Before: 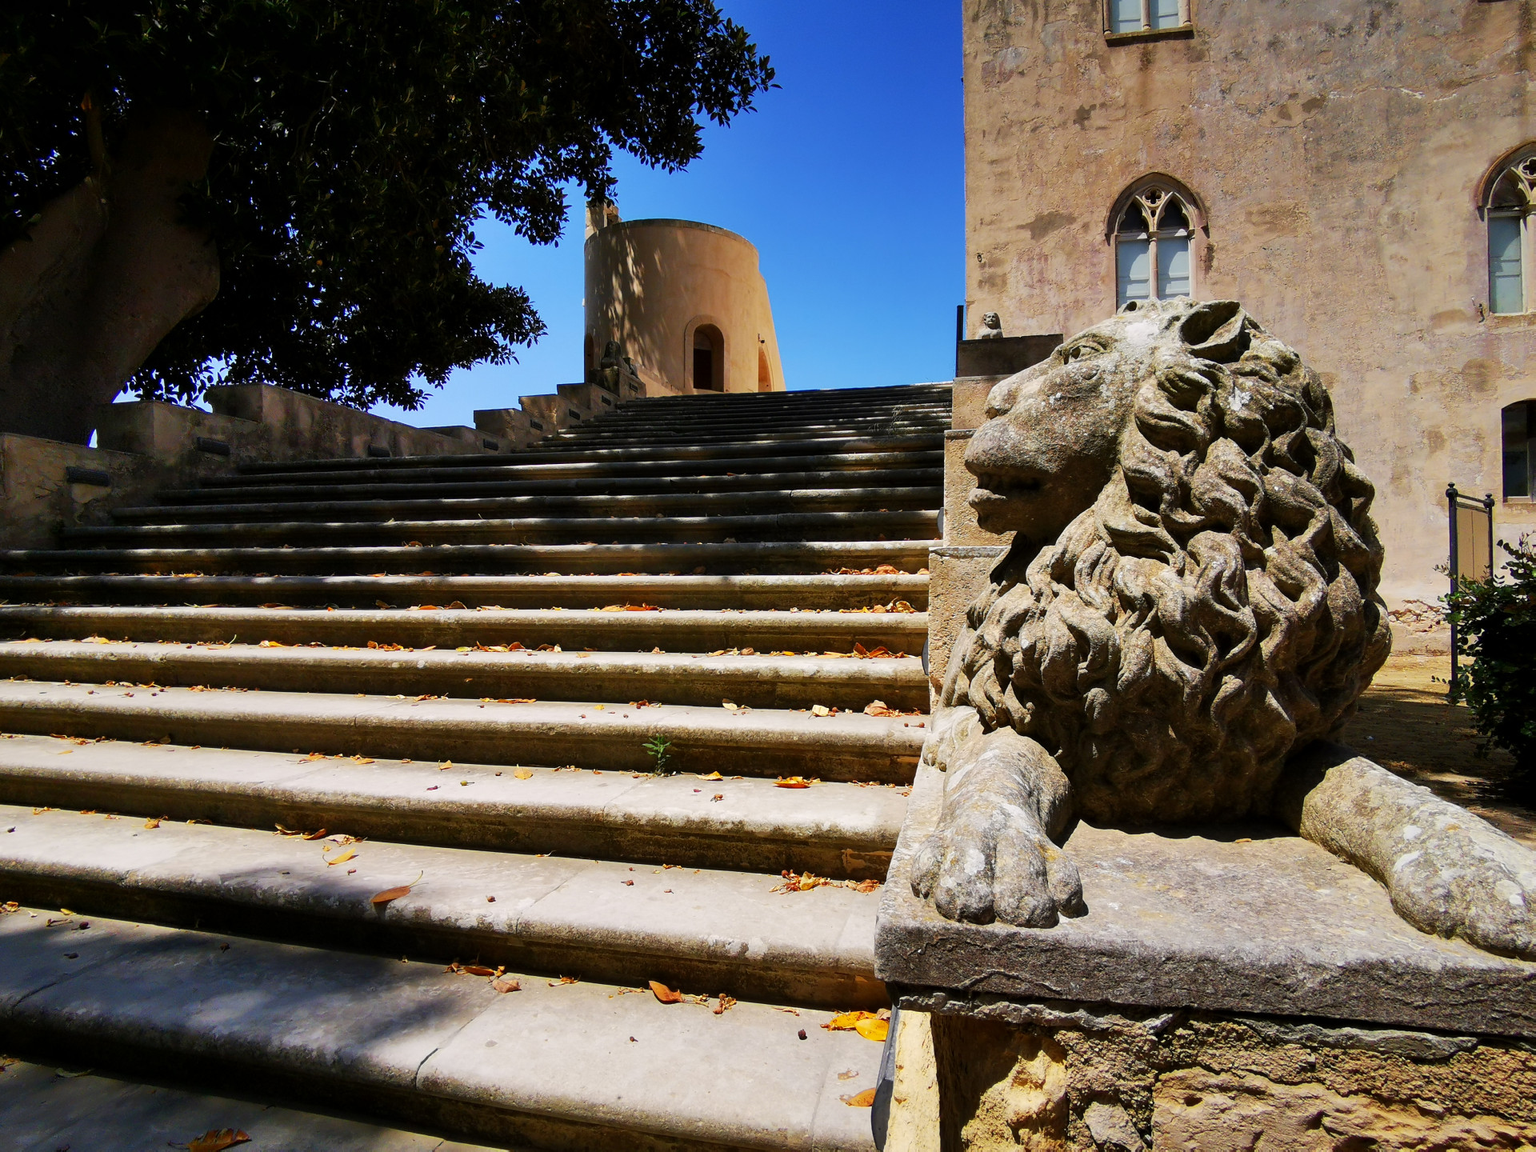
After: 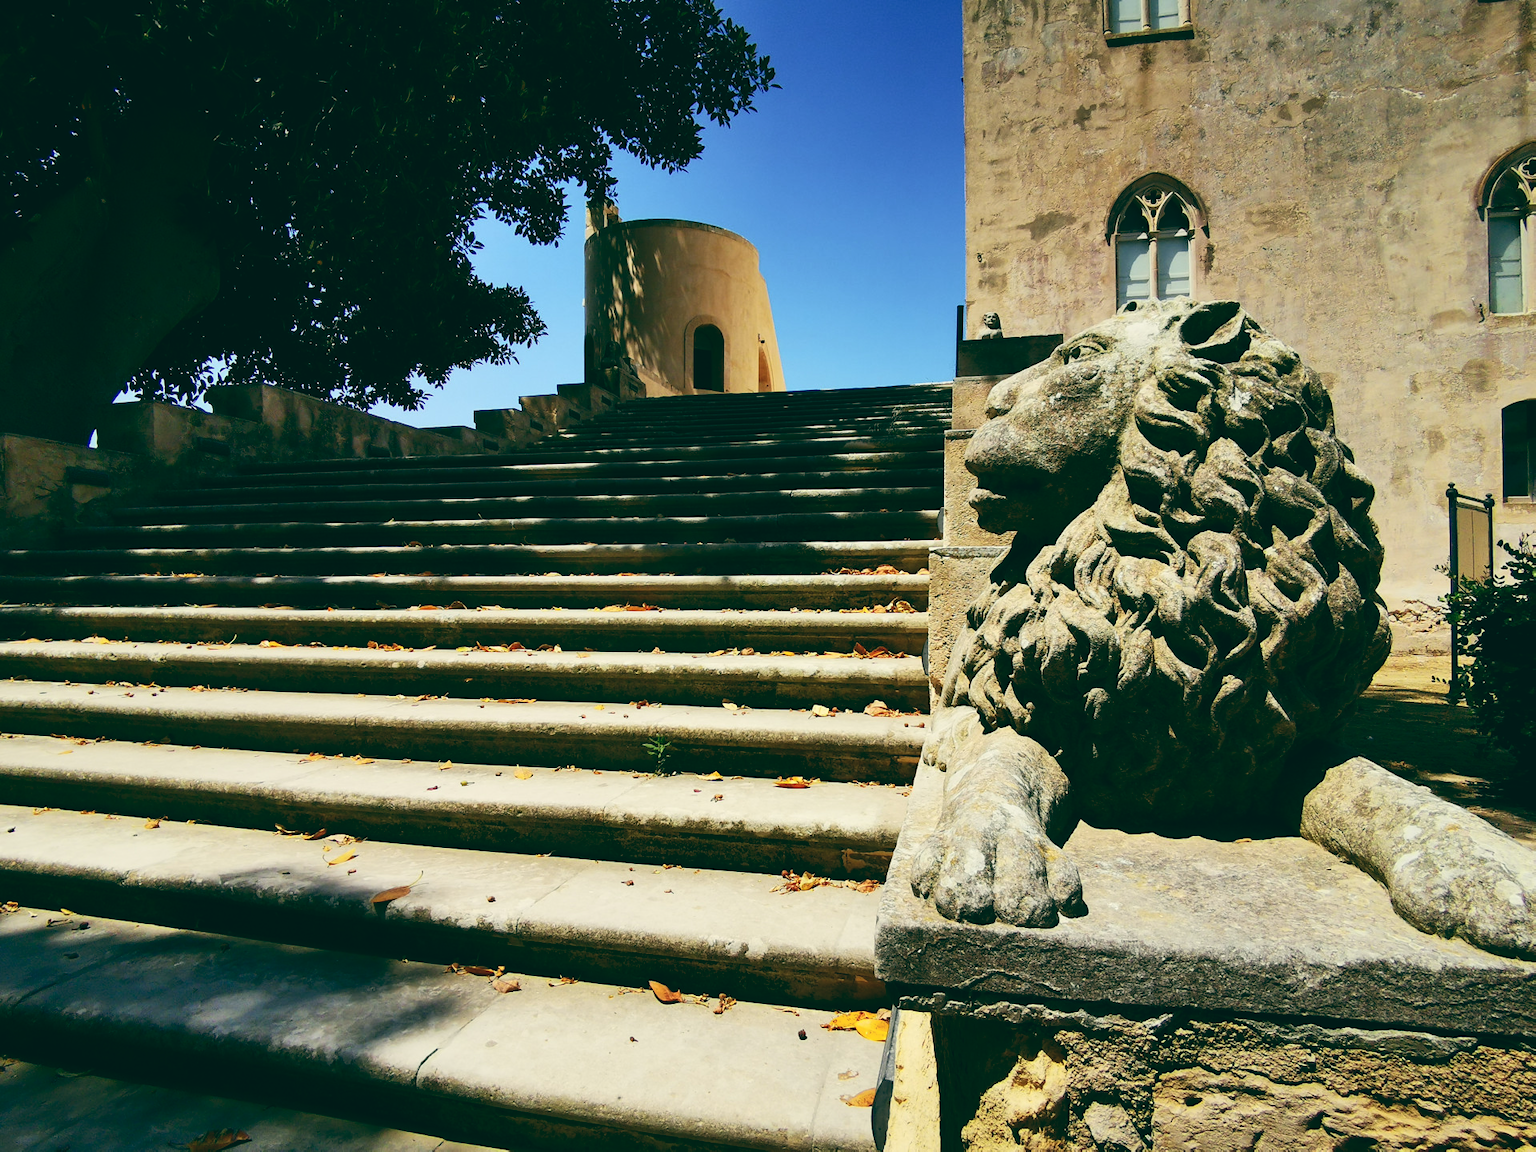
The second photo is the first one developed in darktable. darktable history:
color balance: lift [1.005, 0.99, 1.007, 1.01], gamma [1, 1.034, 1.032, 0.966], gain [0.873, 1.055, 1.067, 0.933]
contrast brightness saturation: contrast 0.24, brightness 0.09
